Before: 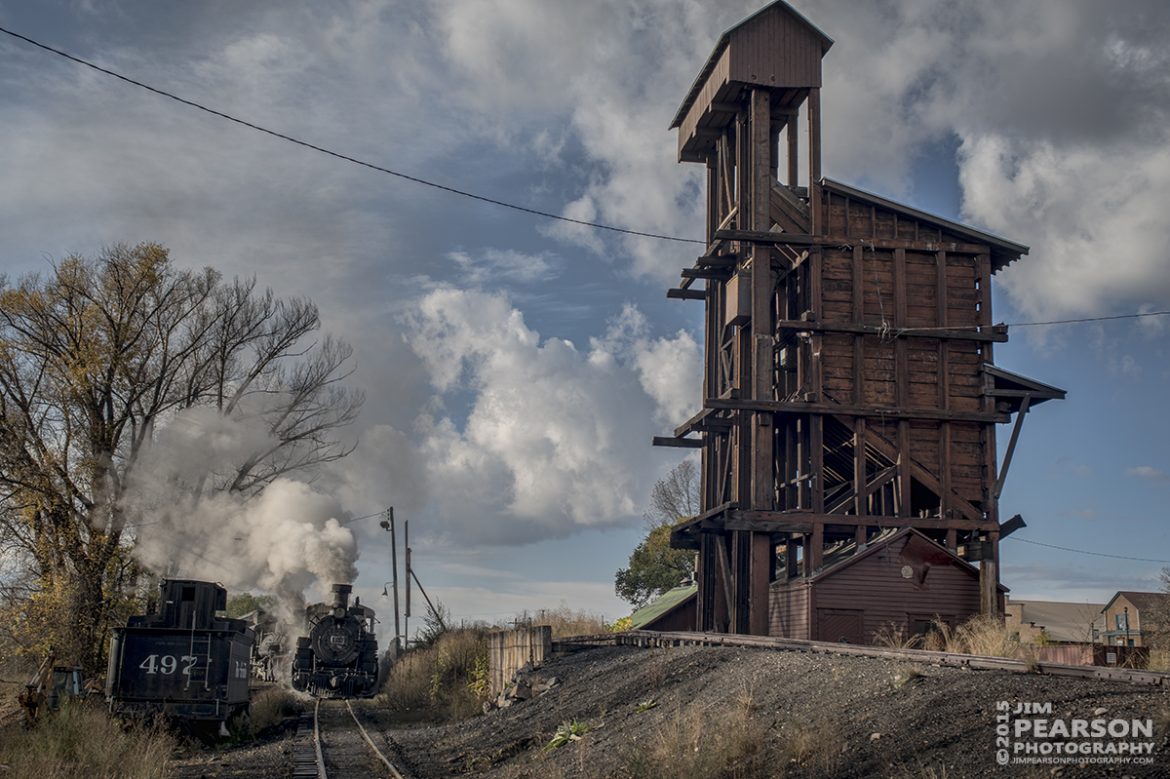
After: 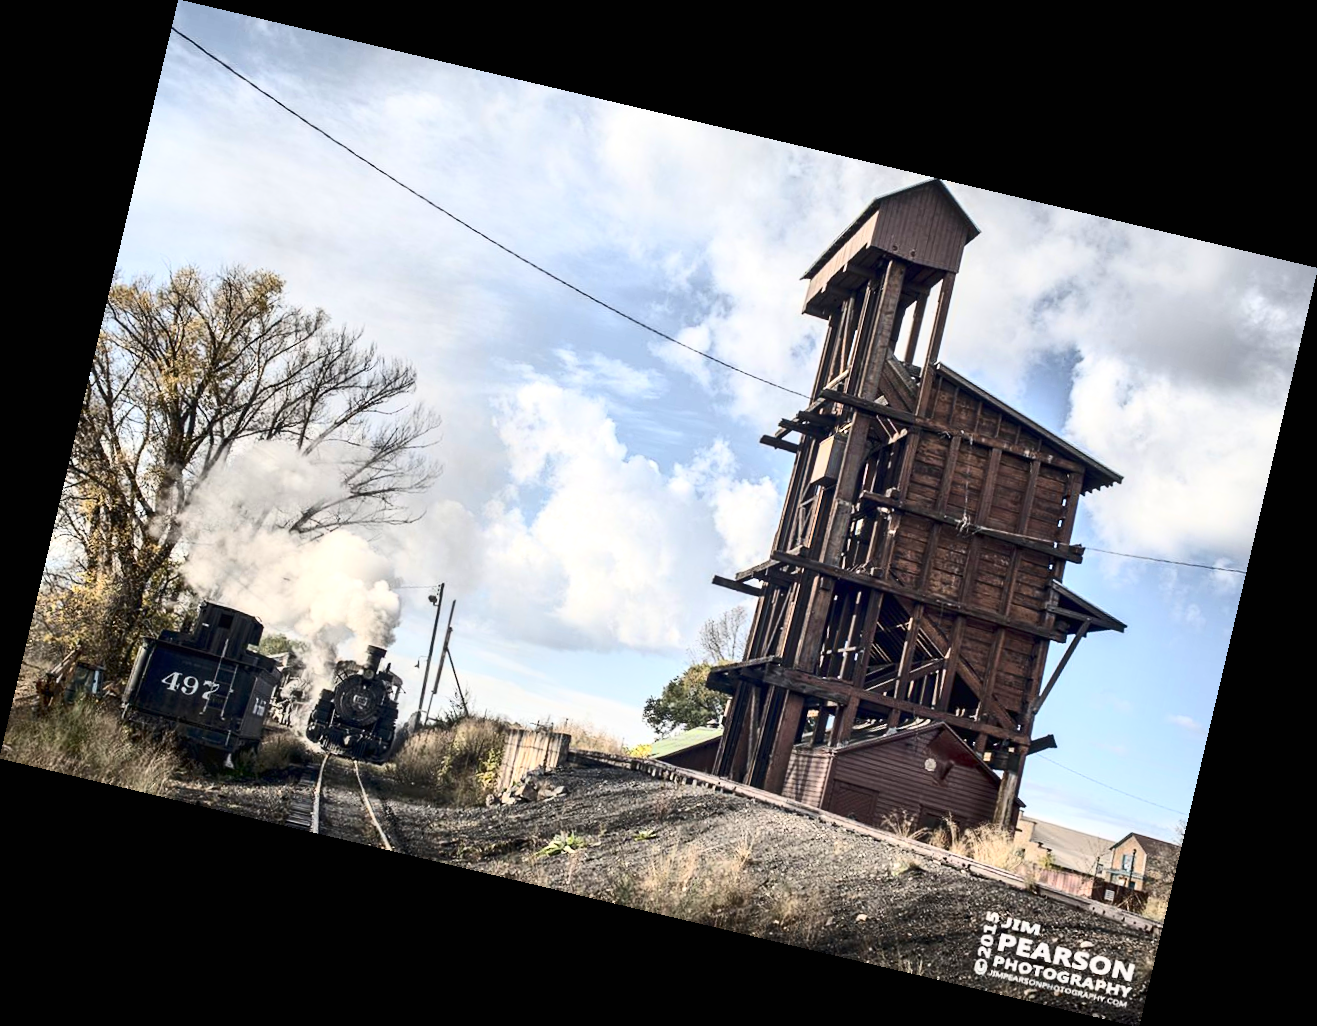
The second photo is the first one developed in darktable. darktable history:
contrast brightness saturation: contrast 0.39, brightness 0.1
rotate and perspective: rotation 13.27°, automatic cropping off
exposure: black level correction 0, exposure 1.173 EV, compensate exposure bias true, compensate highlight preservation false
